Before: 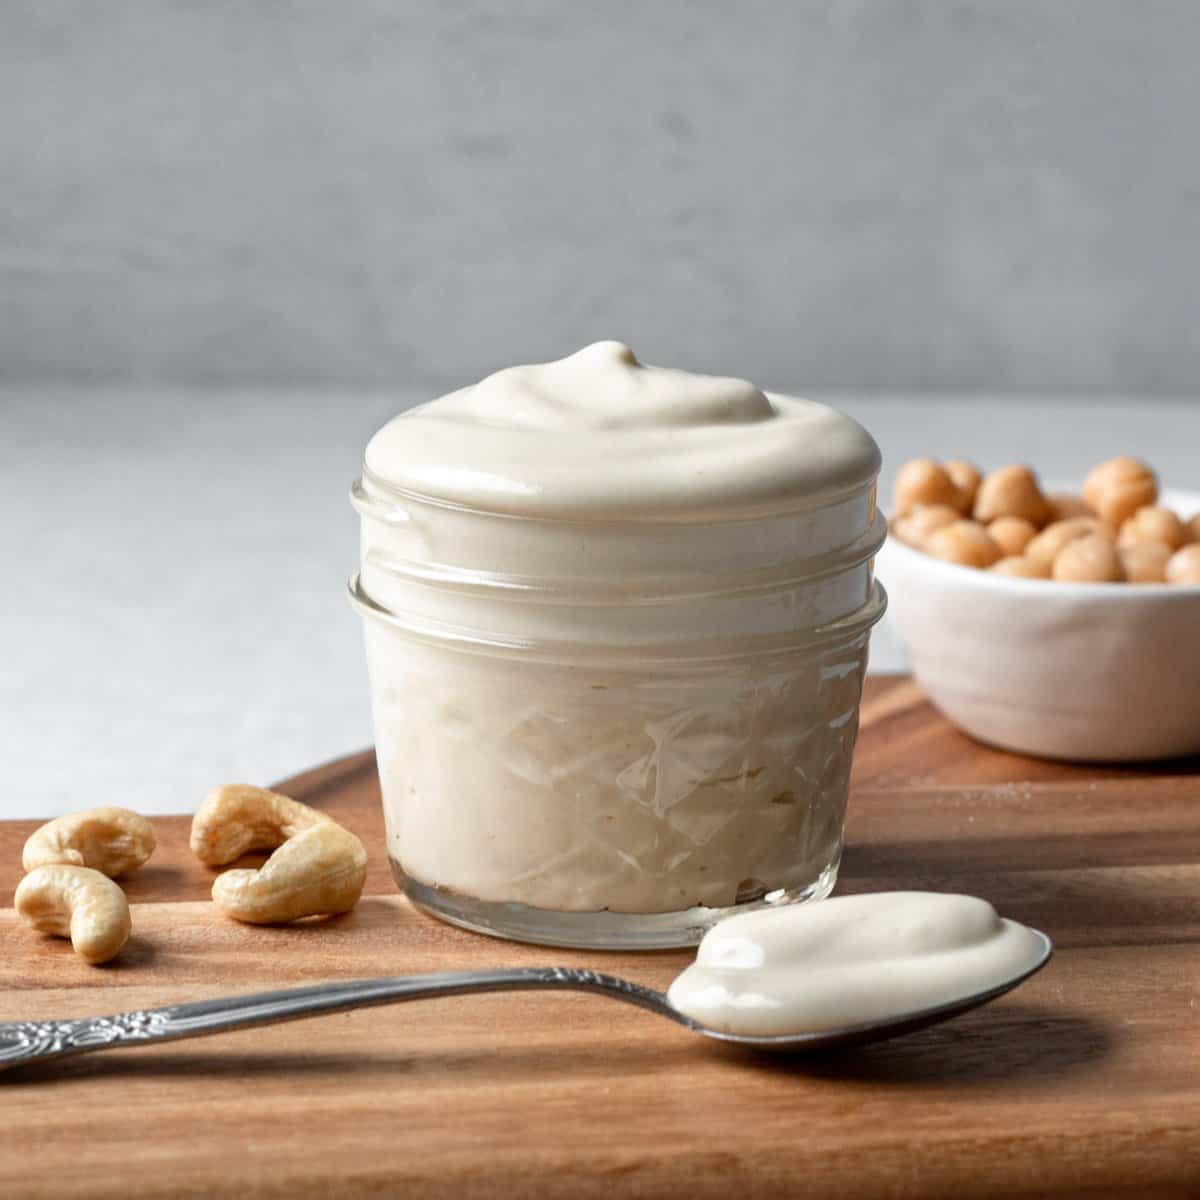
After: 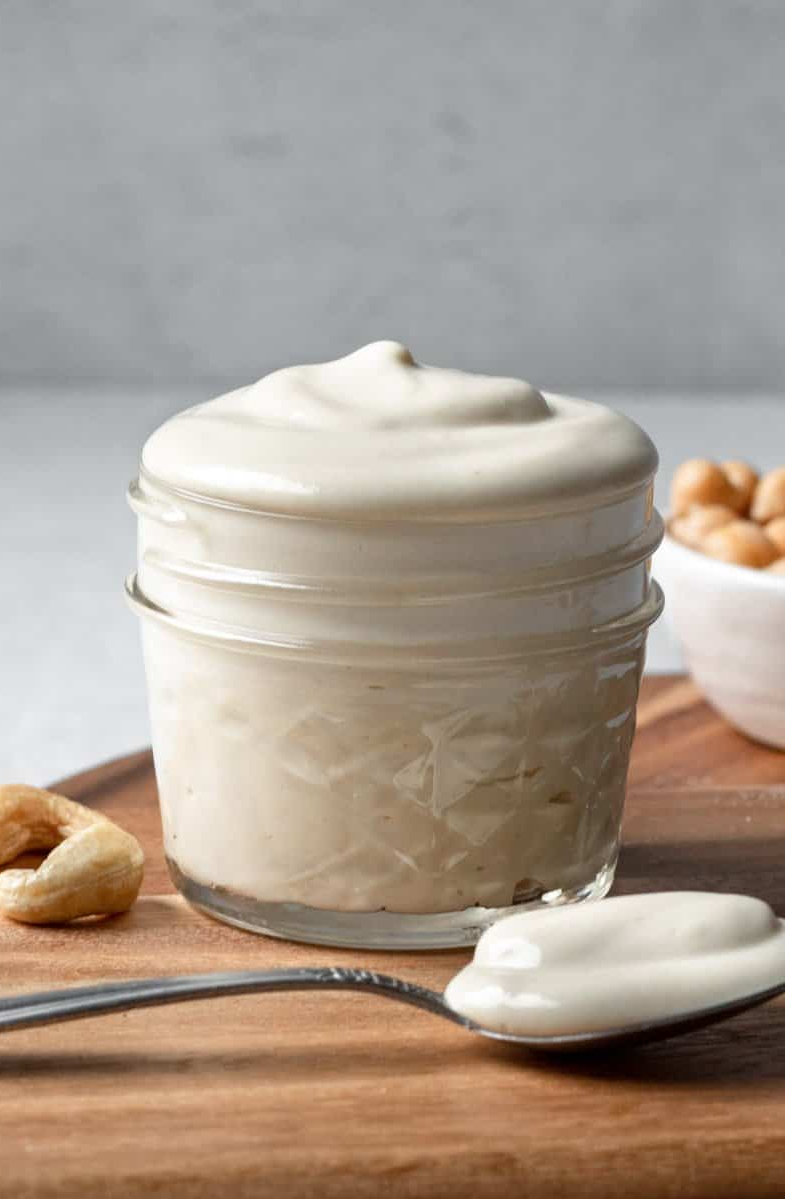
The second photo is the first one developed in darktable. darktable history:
crop and rotate: left 18.646%, right 15.879%
